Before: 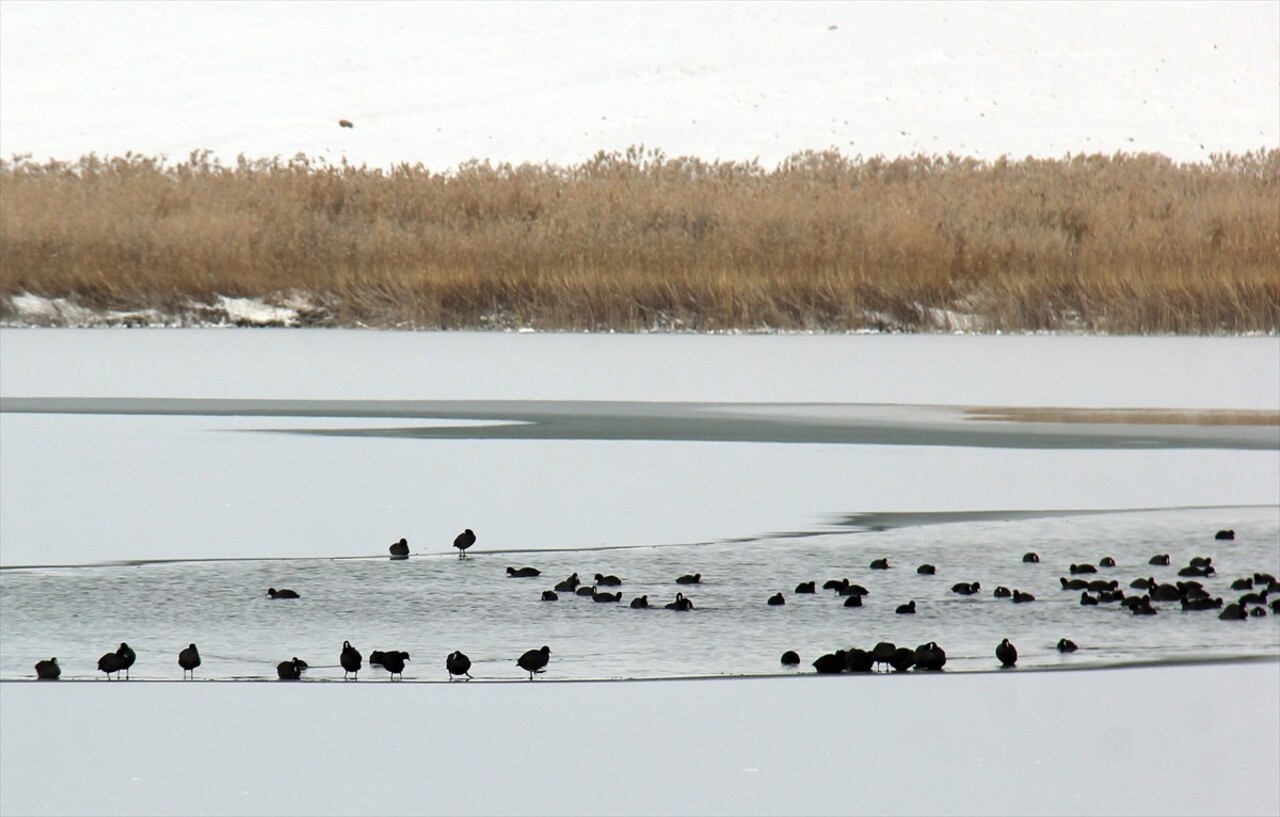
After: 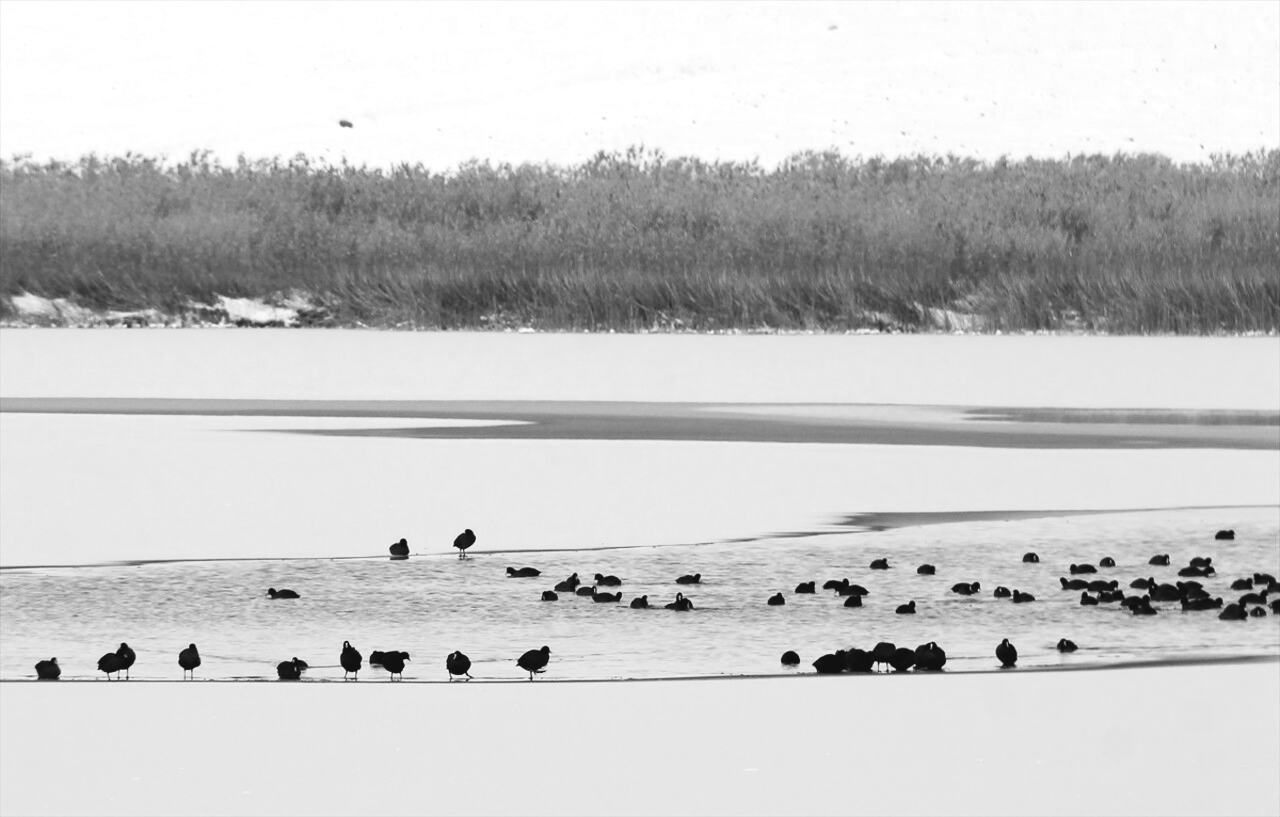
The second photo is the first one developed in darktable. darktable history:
tone curve: curves: ch0 [(0, 0) (0.003, 0.045) (0.011, 0.051) (0.025, 0.057) (0.044, 0.074) (0.069, 0.096) (0.1, 0.125) (0.136, 0.16) (0.177, 0.201) (0.224, 0.242) (0.277, 0.299) (0.335, 0.362) (0.399, 0.432) (0.468, 0.512) (0.543, 0.601) (0.623, 0.691) (0.709, 0.786) (0.801, 0.876) (0.898, 0.927) (1, 1)], preserve colors none
color look up table: target L [83.12, 79.16, 85.98, 100.62, 82.05, 75.88, 72.94, 64.74, 56.57, 57.87, 29.29, 25.02, 201.6, 75.15, 58.64, 62.97, 75.88, 67.74, 54.76, 46.43, 33.46, 46.03, 50.17, 29.29, 11.59, 17.53, 9.263, 0.506, 78.43, 80.97, 56.32, 62.97, 51.22, 74.05, 60.56, 27.54, 57.09, 23.52, 34.88, 12.25, 103.44, 100.31, 84.56, 82.41, 79.88, 66.62, 71.84, 53.98, 43.19], target a [-0.002, 0, -0.003, 0.001, 0, 0, 0, 0.001, 0.001, 0 ×5, 0.001, 0.001, 0 ×4, 0.001, 0, 0.001, 0 ×6, -0.002, 0, 0.001, 0 ×4, 0.001, 0, 0, 0, 0.001, 0.001, -0.003, -0.001, 0 ×5], target b [0.023, 0.002, 0.024, -0.004, 0.002, 0.002, 0.002, -0.004, -0.004, 0.001, 0.001, -0.003, -0.001, 0.002, -0.004, -0.005, 0.002, 0.002, 0.001, 0.001, -0.003, 0.001, -0.004, 0.001, -0.002, 0.001, 0.001, 0, 0.002, 0.023, 0.001, -0.005, 0.001, 0.002, 0.002, 0, -0.004, -0.002, 0.001, -0.002, -0.004, -0.004, 0.024, 0.002 ×4, -0.003, 0.001], num patches 49
